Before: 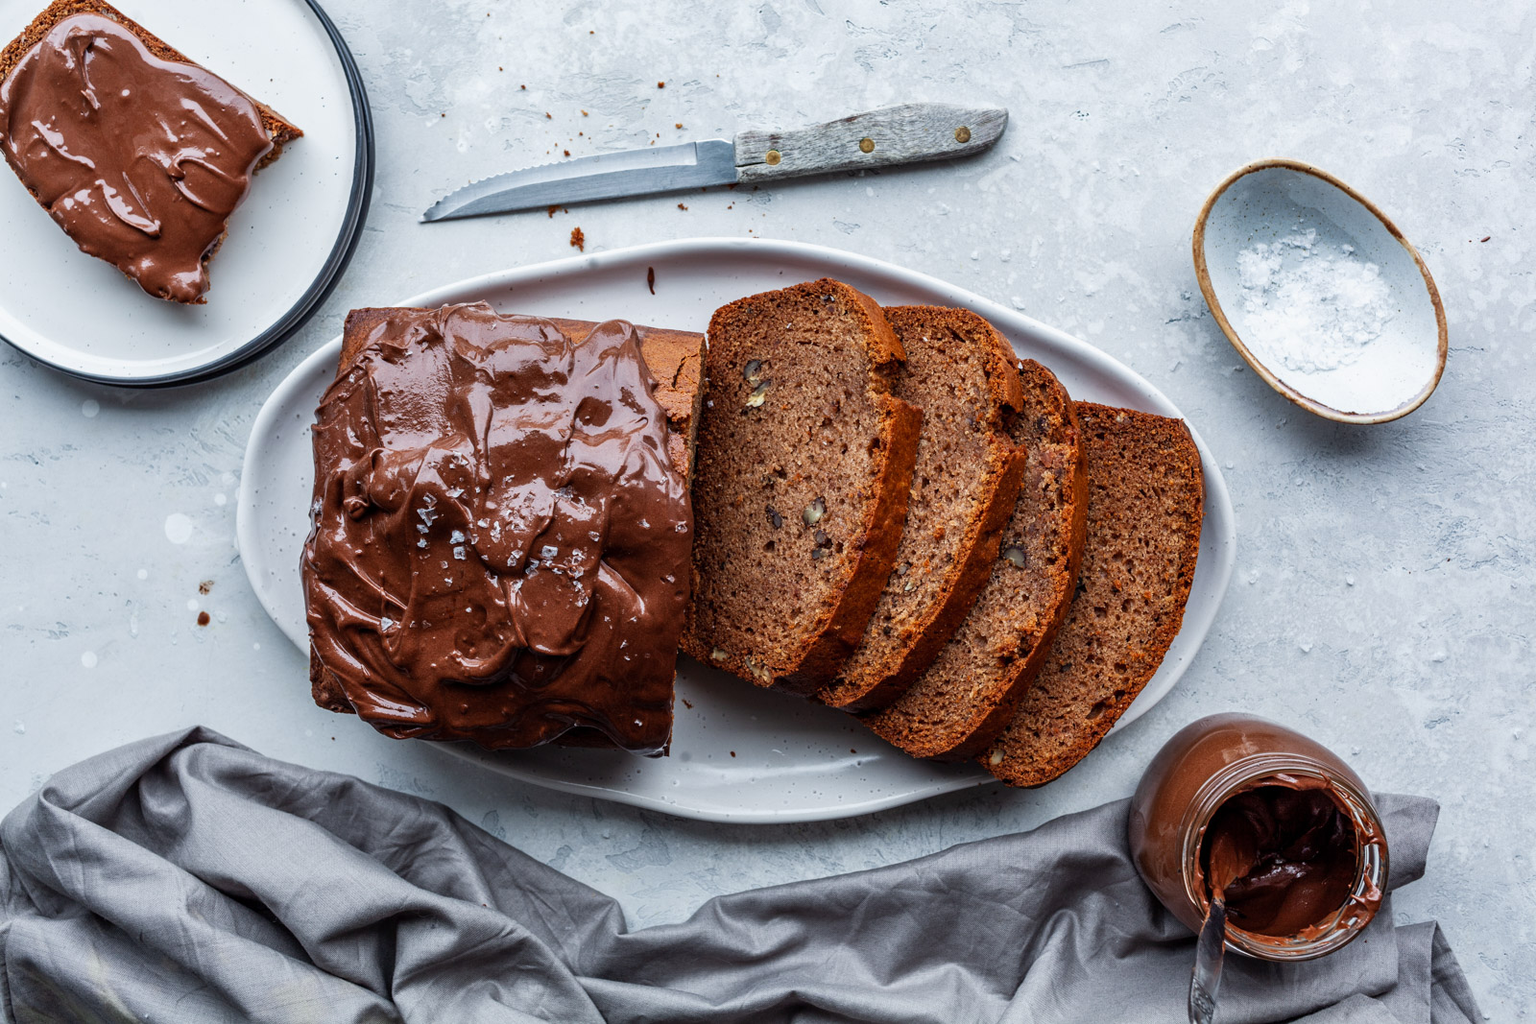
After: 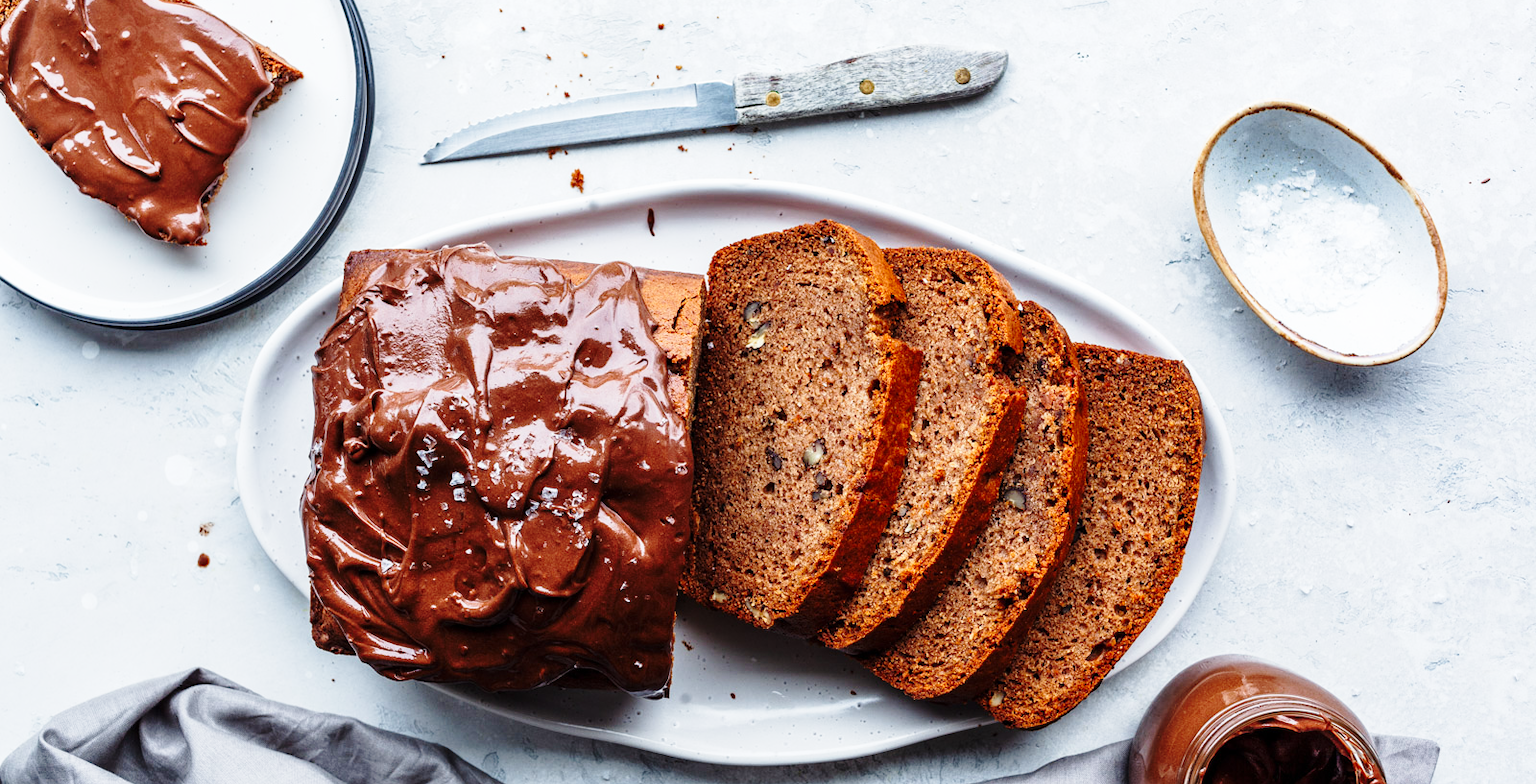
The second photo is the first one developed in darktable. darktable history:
crop: top 5.72%, bottom 17.659%
base curve: curves: ch0 [(0, 0) (0.028, 0.03) (0.121, 0.232) (0.46, 0.748) (0.859, 0.968) (1, 1)], preserve colors none
color zones: mix 40.28%
